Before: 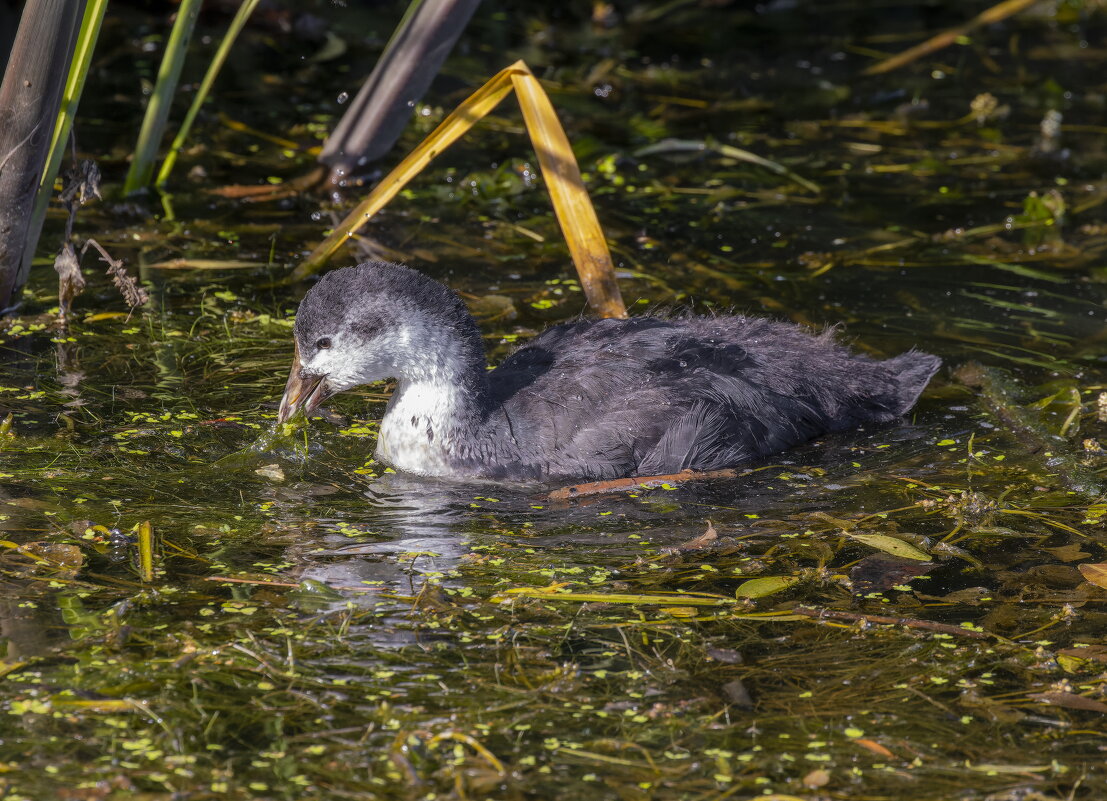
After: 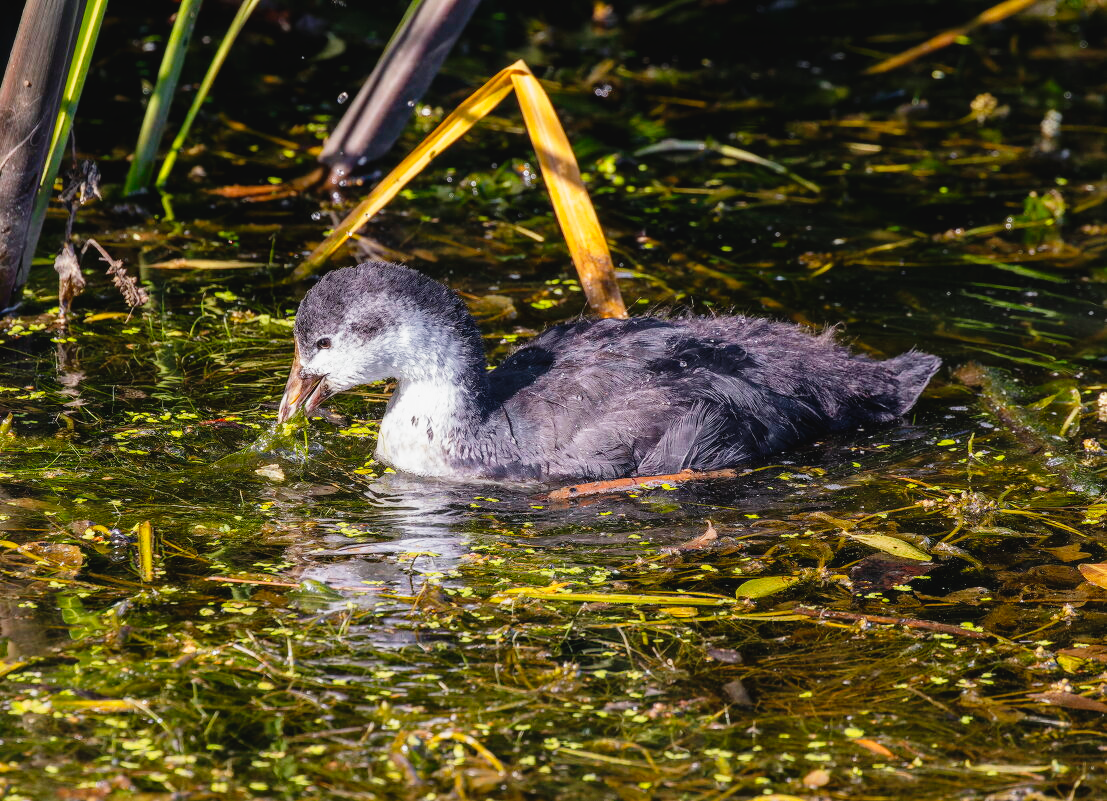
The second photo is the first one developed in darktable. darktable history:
tone curve: curves: ch0 [(0.003, 0.032) (0.037, 0.037) (0.142, 0.117) (0.279, 0.311) (0.405, 0.49) (0.526, 0.651) (0.722, 0.857) (0.875, 0.946) (1, 0.98)]; ch1 [(0, 0) (0.305, 0.325) (0.453, 0.437) (0.482, 0.473) (0.501, 0.498) (0.515, 0.523) (0.559, 0.591) (0.6, 0.659) (0.656, 0.71) (1, 1)]; ch2 [(0, 0) (0.323, 0.277) (0.424, 0.396) (0.479, 0.484) (0.499, 0.502) (0.515, 0.537) (0.564, 0.595) (0.644, 0.703) (0.742, 0.803) (1, 1)], preserve colors none
